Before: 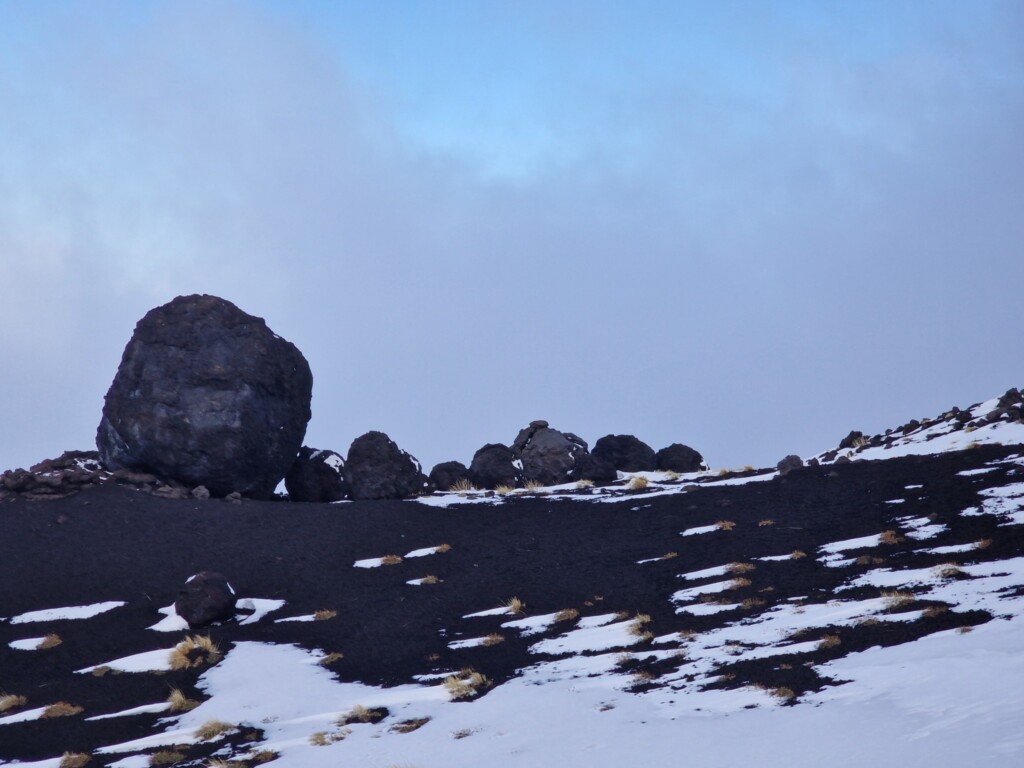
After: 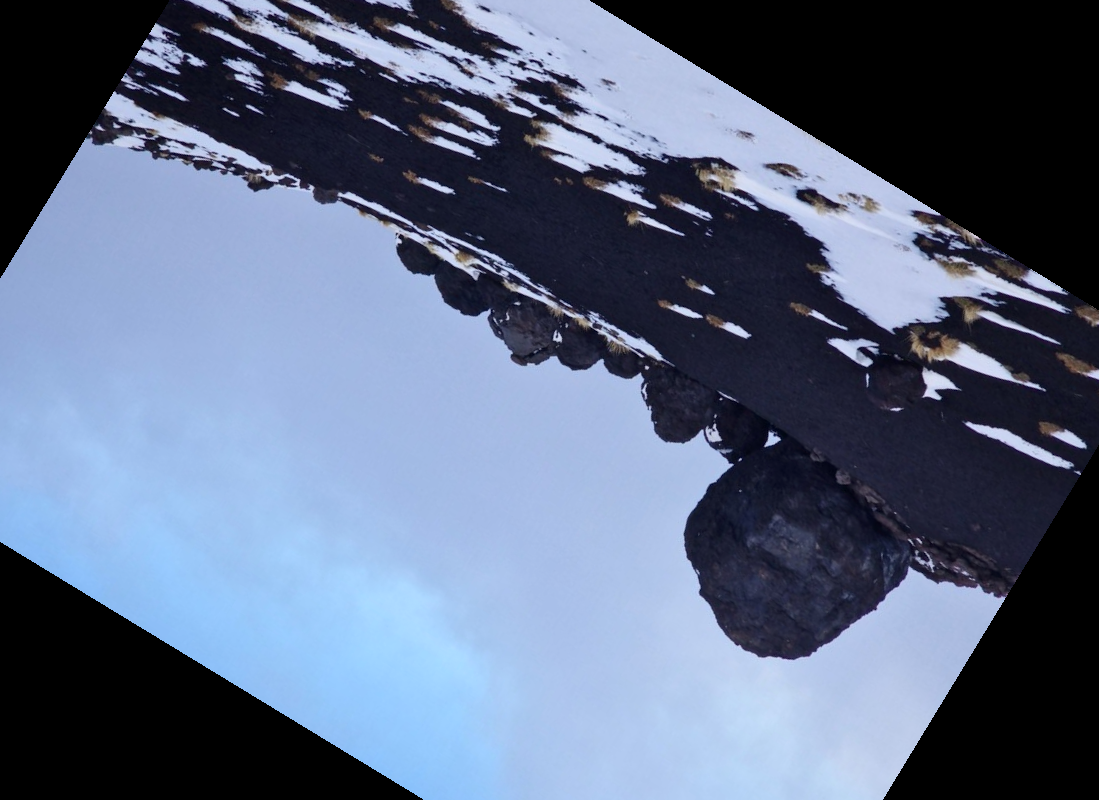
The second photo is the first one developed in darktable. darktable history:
crop and rotate: angle 148.68°, left 9.111%, top 15.603%, right 4.588%, bottom 17.041%
contrast brightness saturation: contrast 0.14
